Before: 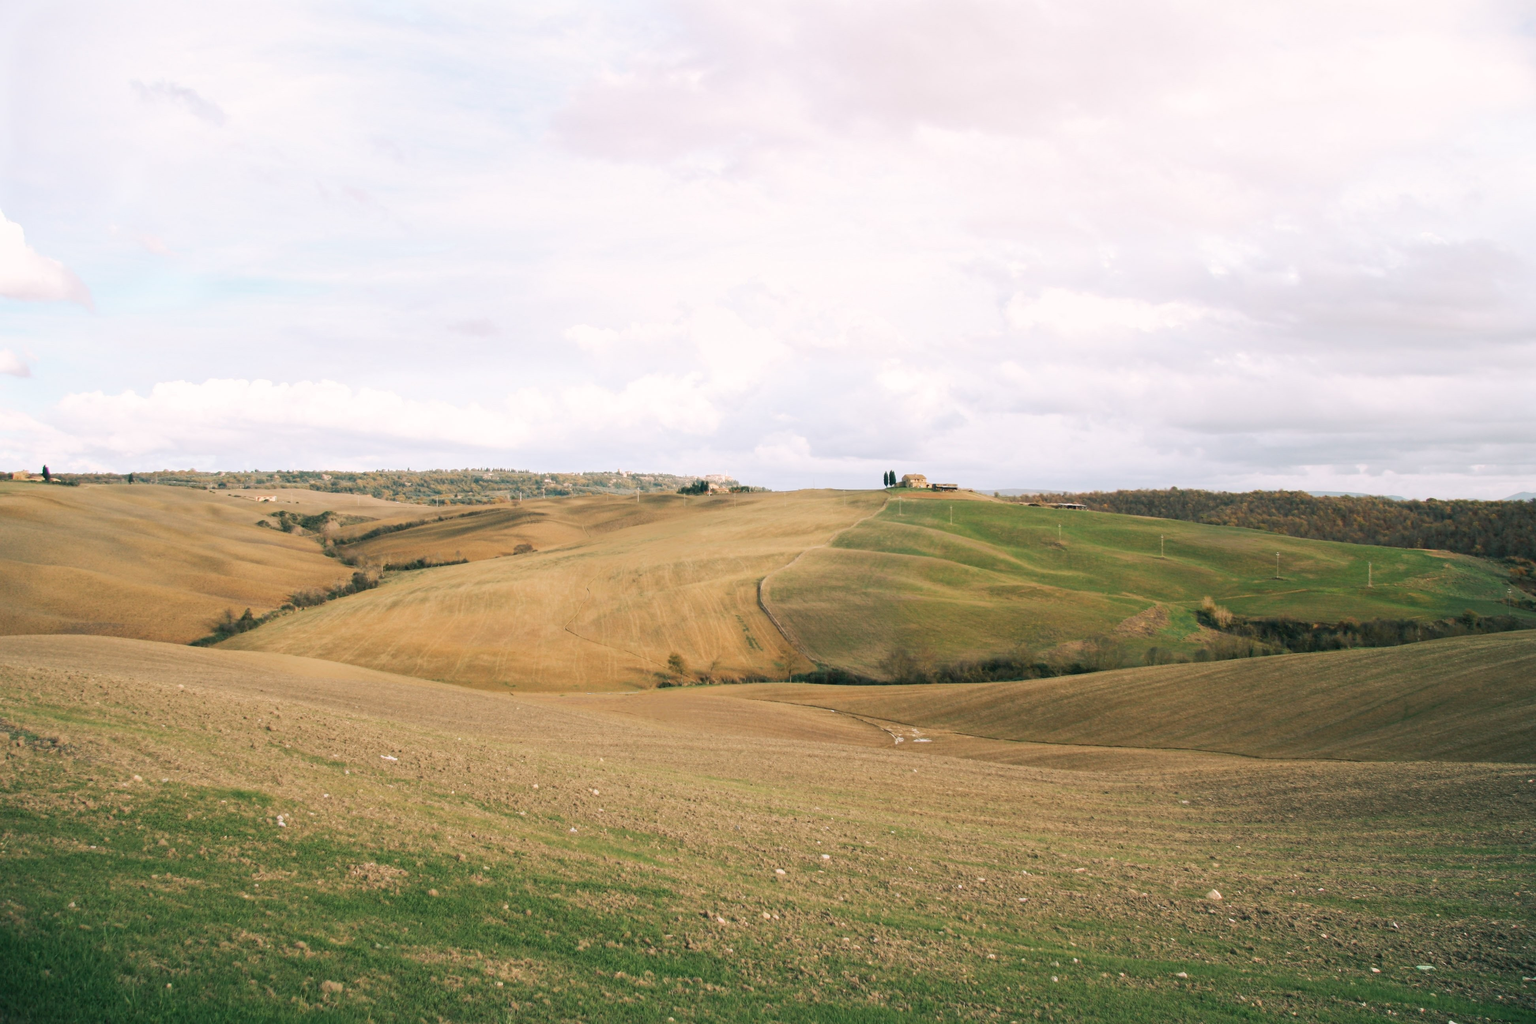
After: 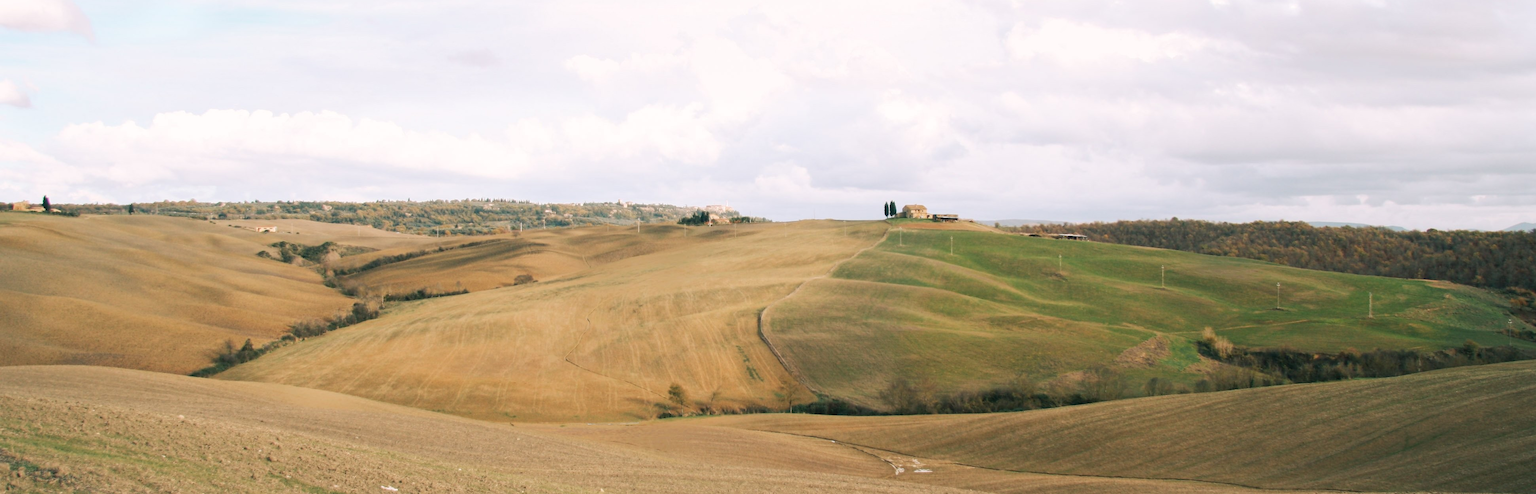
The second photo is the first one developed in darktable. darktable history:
contrast equalizer: y [[0.5 ×6], [0.5 ×6], [0.5, 0.5, 0.501, 0.545, 0.707, 0.863], [0 ×6], [0 ×6]]
crop and rotate: top 26.352%, bottom 25.382%
